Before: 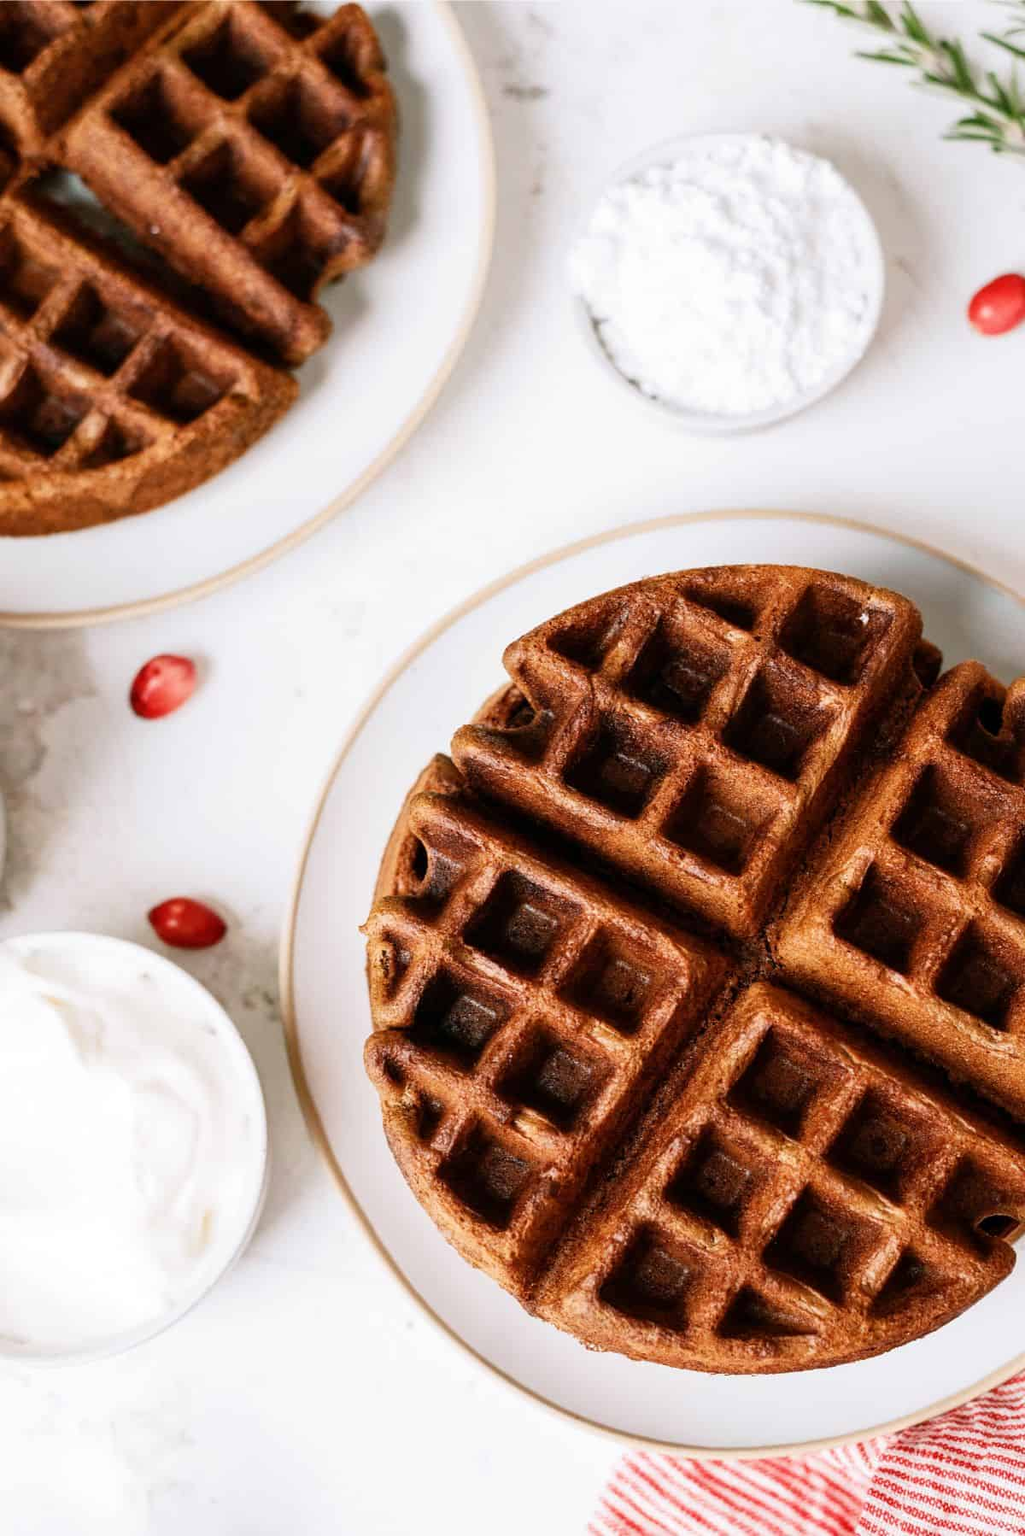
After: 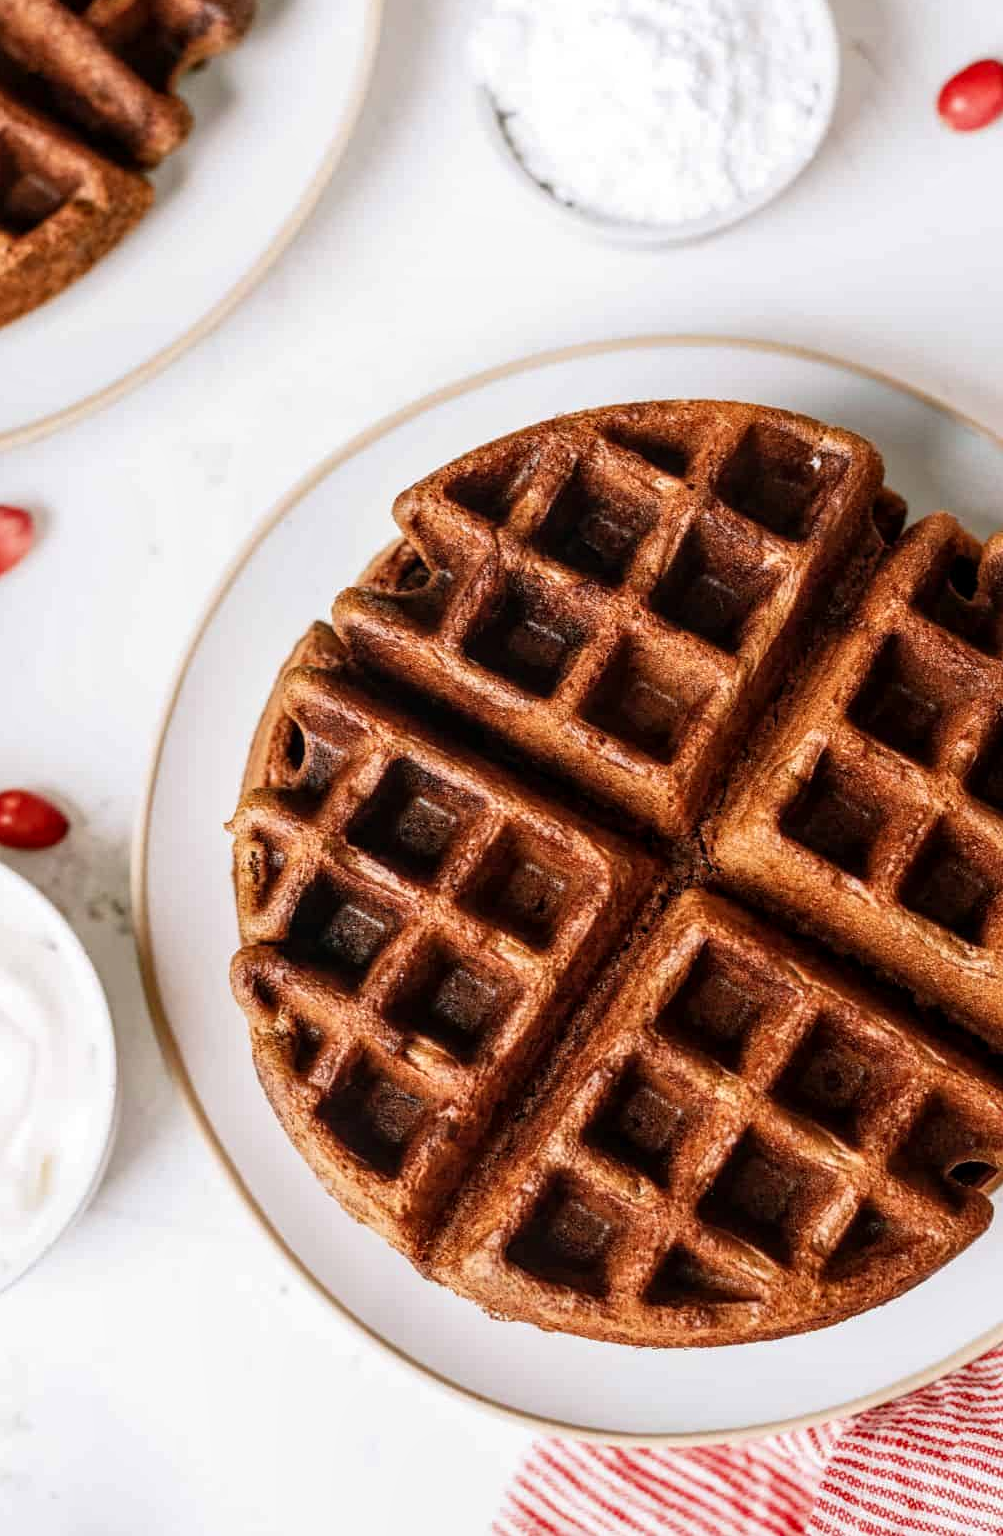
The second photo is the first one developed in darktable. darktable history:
color zones: curves: ch2 [(0, 0.5) (0.084, 0.497) (0.323, 0.335) (0.4, 0.497) (1, 0.5)], mix -91.33%
crop: left 16.333%, top 14.533%
local contrast: on, module defaults
